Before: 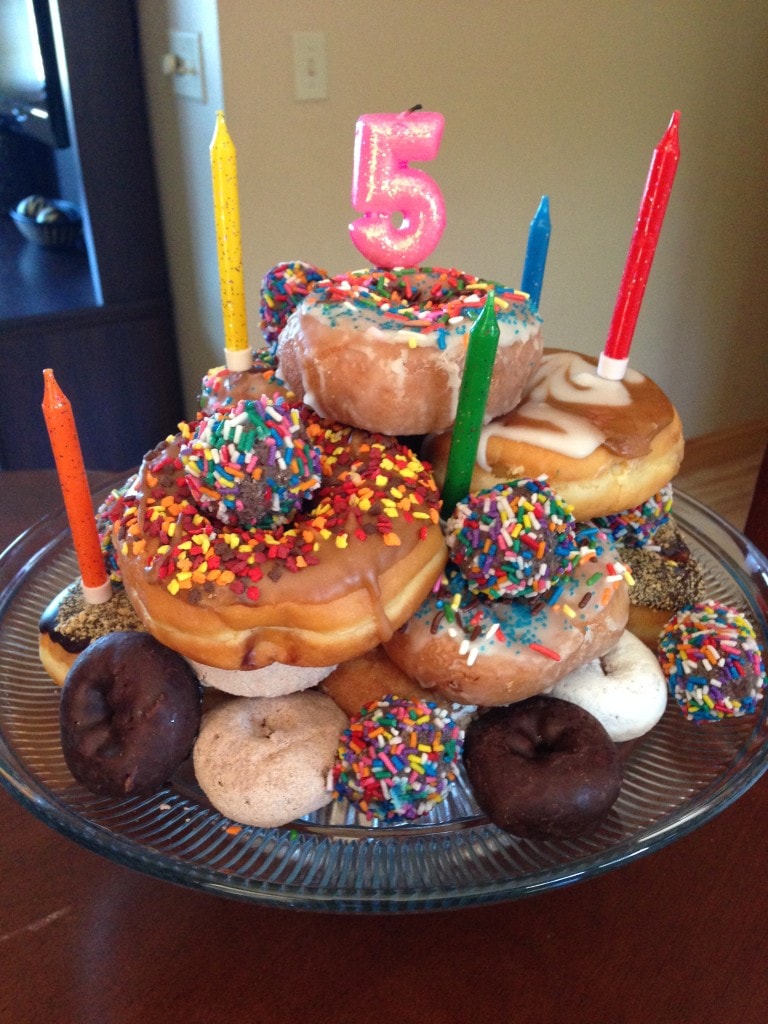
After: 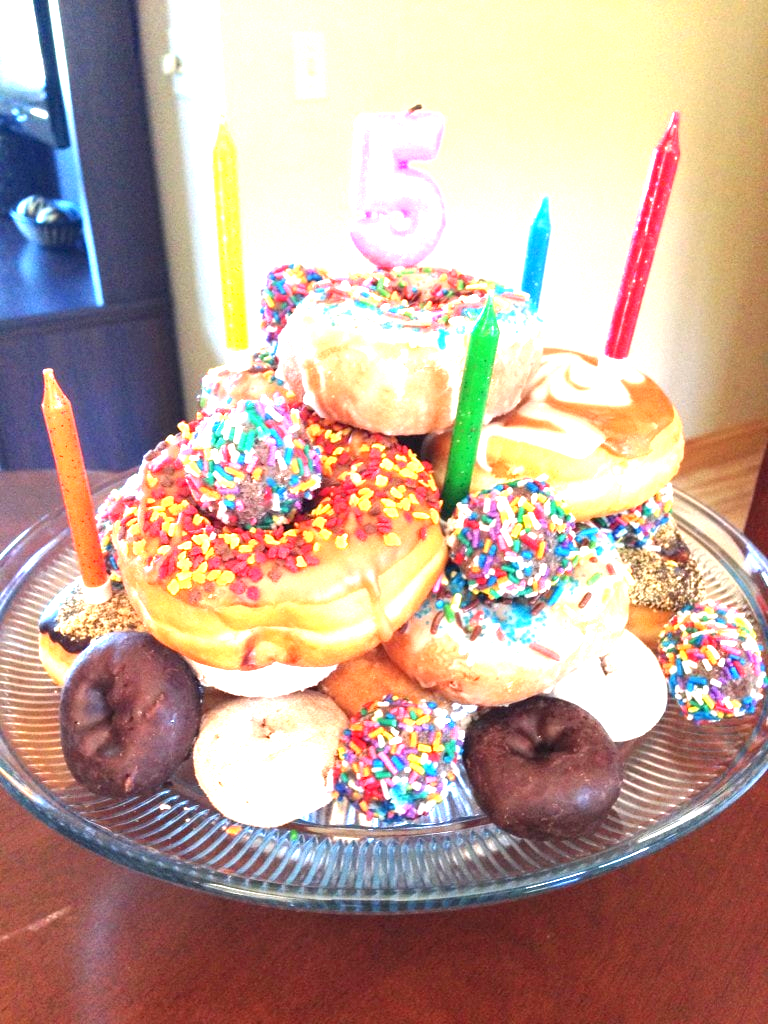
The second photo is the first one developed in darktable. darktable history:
exposure: exposure 2.286 EV, compensate highlight preservation false
